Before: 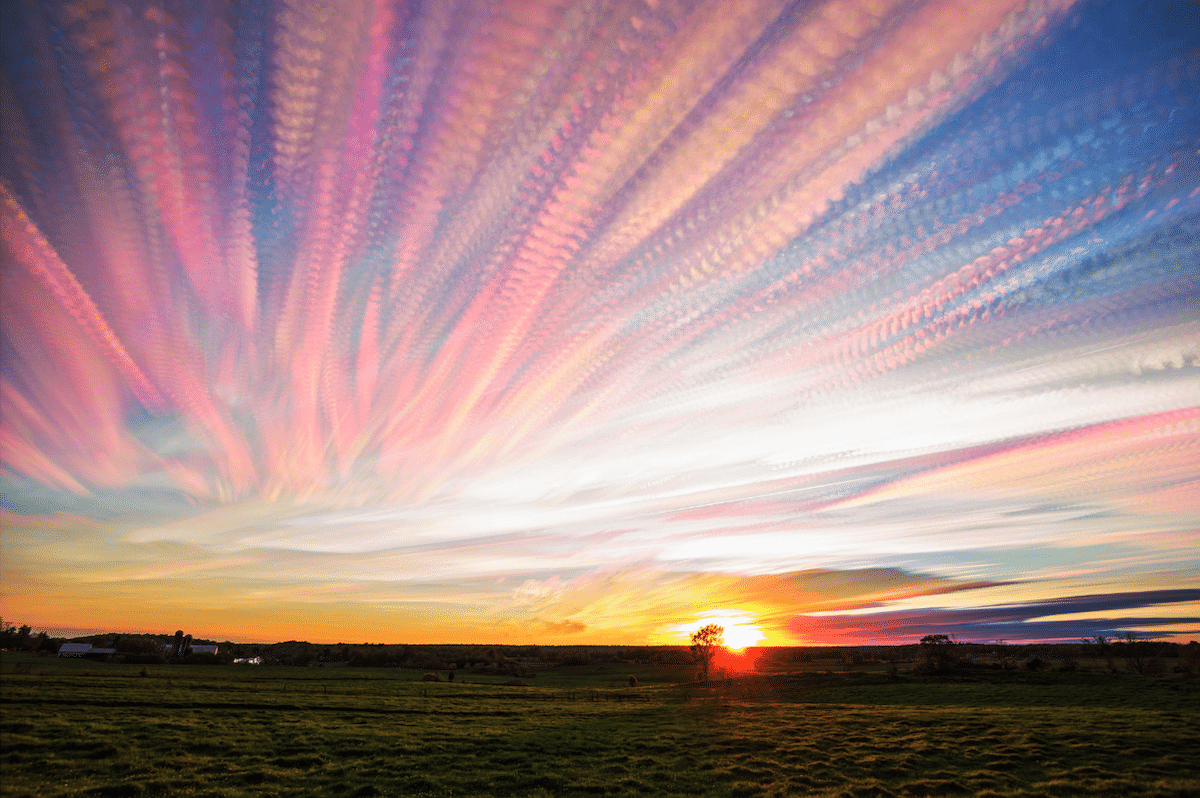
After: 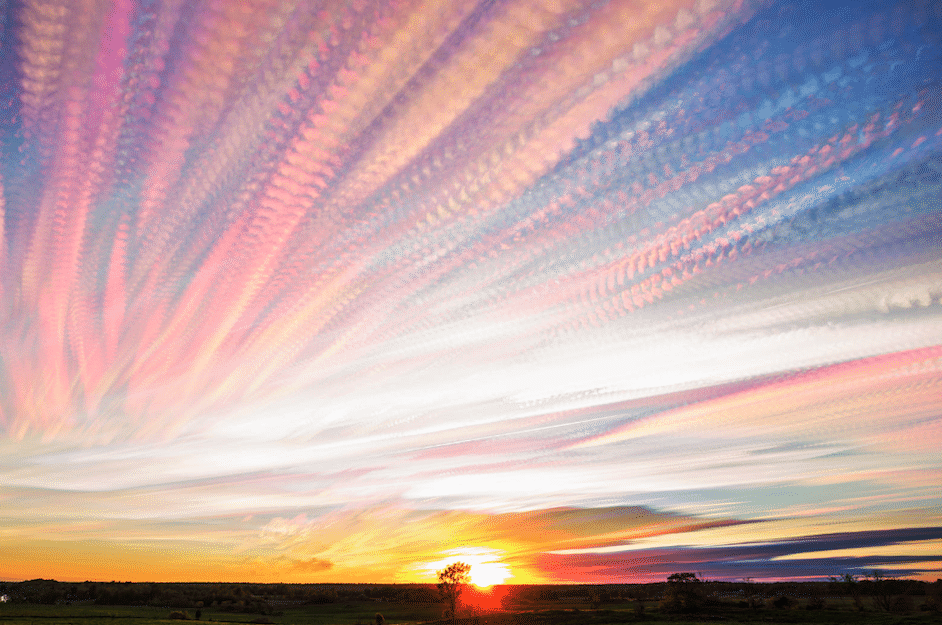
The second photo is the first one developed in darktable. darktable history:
crop and rotate: left 21.124%, top 7.978%, right 0.364%, bottom 13.624%
